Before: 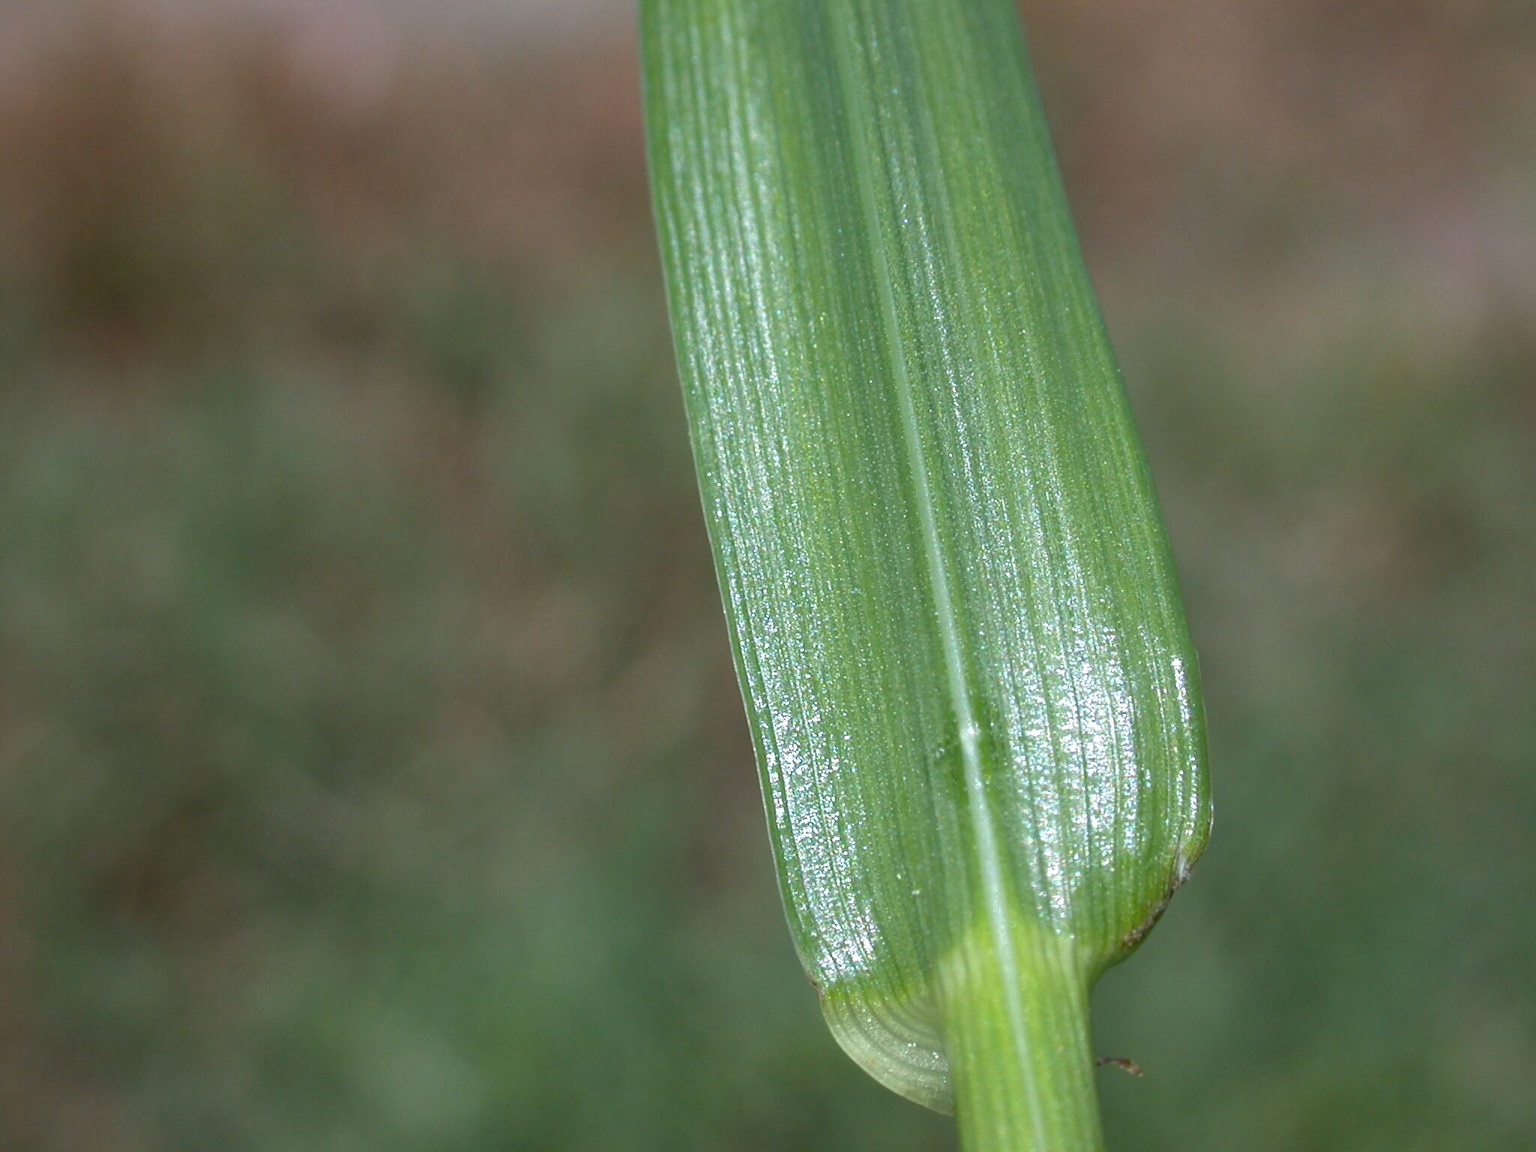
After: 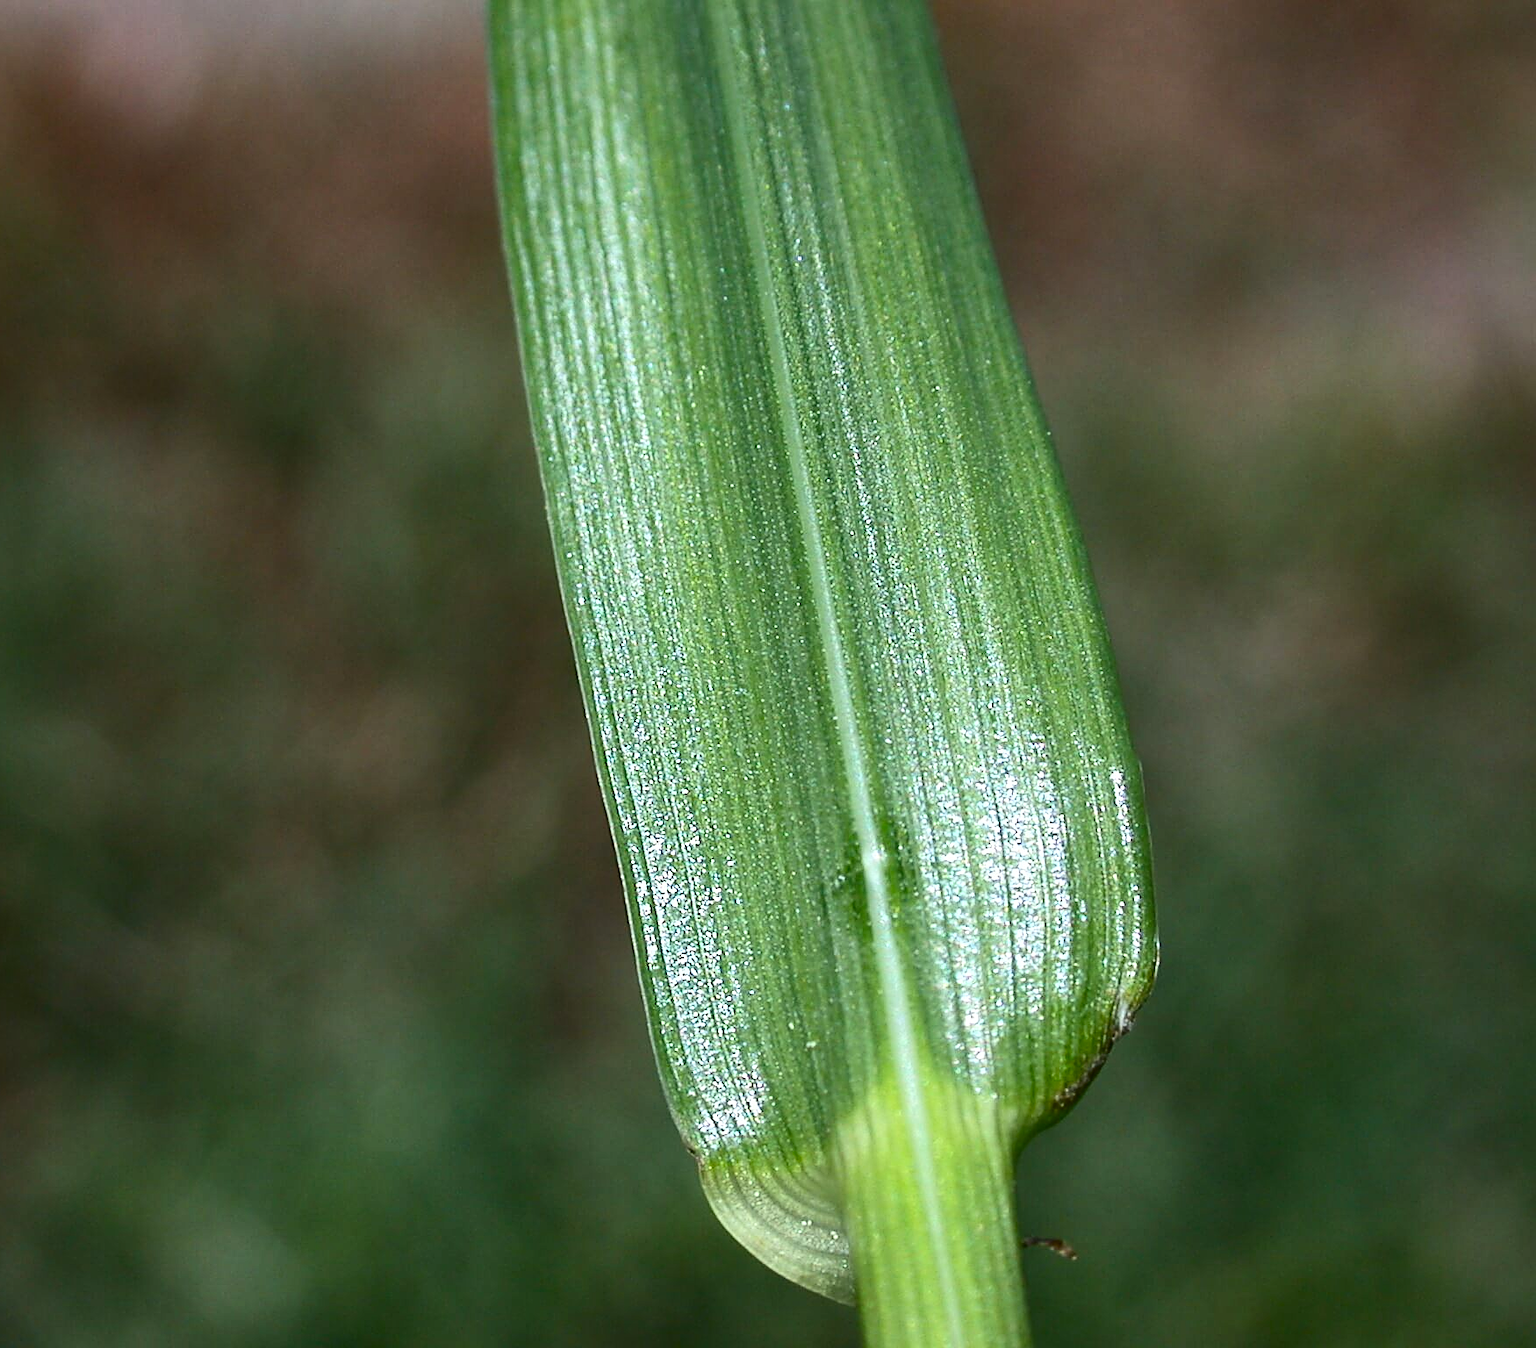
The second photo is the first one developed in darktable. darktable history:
contrast brightness saturation: contrast 0.325, brightness -0.077, saturation 0.171
sharpen: amount 0.575
crop and rotate: left 14.543%
